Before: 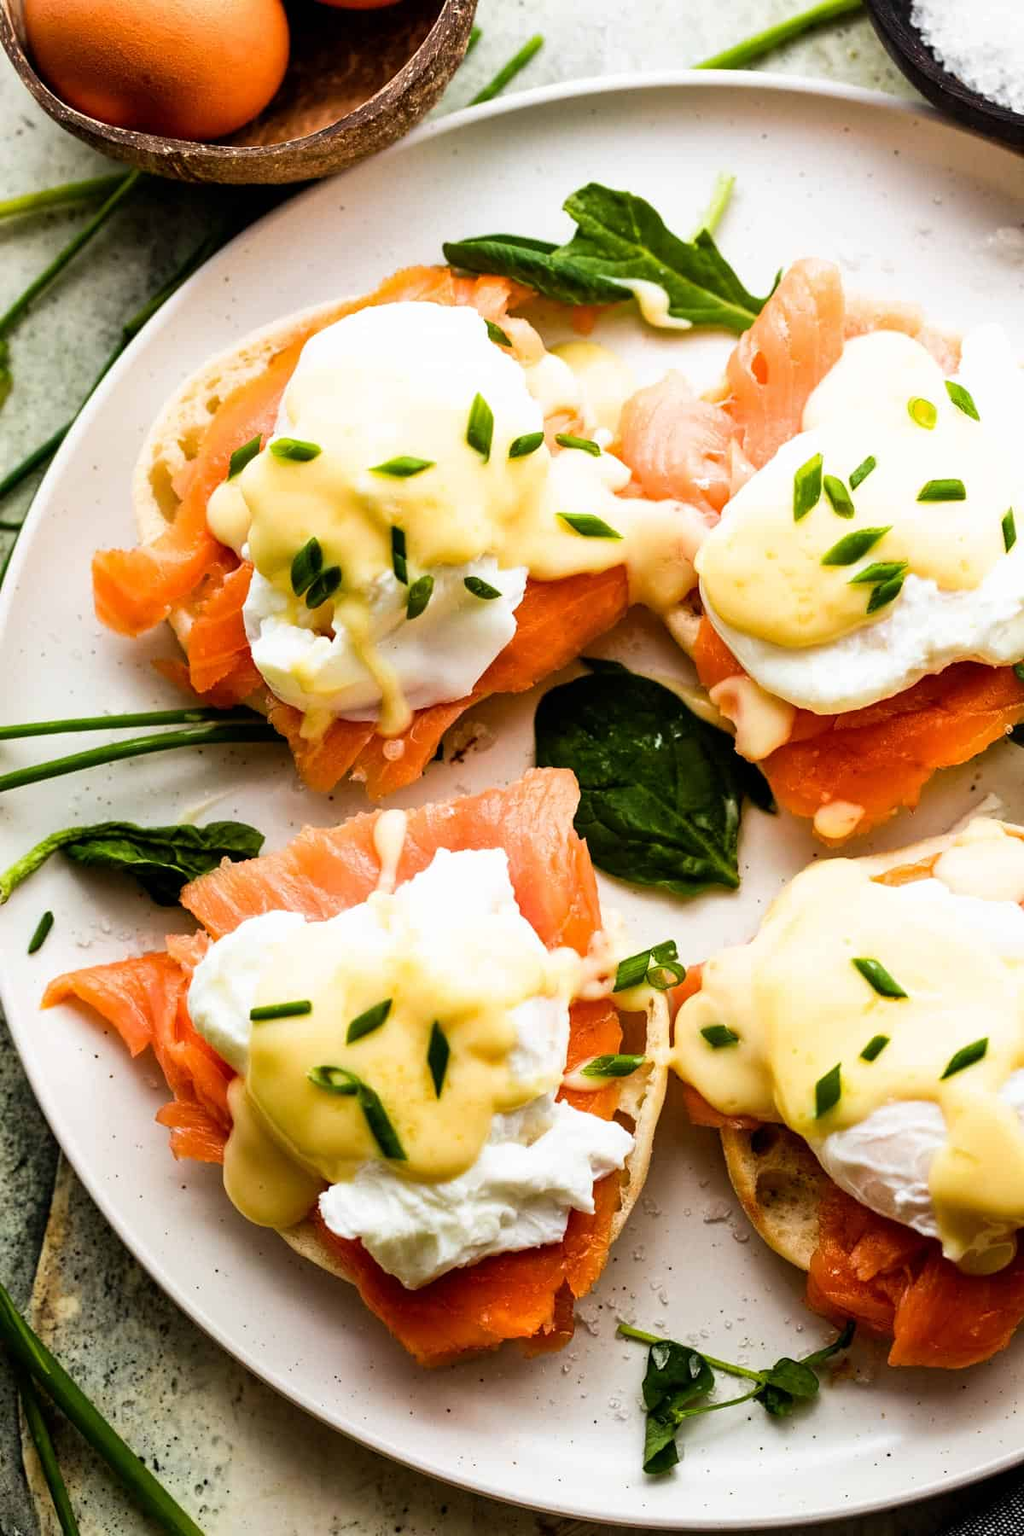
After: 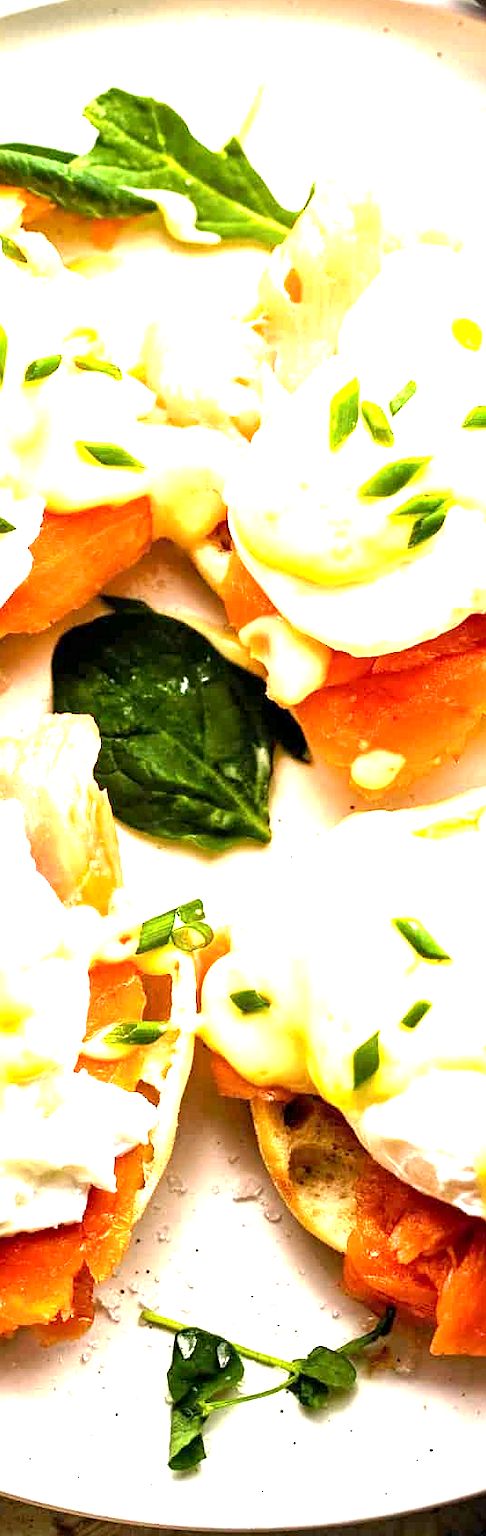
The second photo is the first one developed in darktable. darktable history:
crop: left 47.583%, top 6.634%, right 8.01%
exposure: black level correction 0.001, exposure 1.737 EV, compensate exposure bias true, compensate highlight preservation false
sharpen: radius 1.223, amount 0.292, threshold 0.04
tone curve: curves: ch0 [(0, 0) (0.003, 0.012) (0.011, 0.015) (0.025, 0.027) (0.044, 0.045) (0.069, 0.064) (0.1, 0.093) (0.136, 0.133) (0.177, 0.177) (0.224, 0.221) (0.277, 0.272) (0.335, 0.342) (0.399, 0.398) (0.468, 0.462) (0.543, 0.547) (0.623, 0.624) (0.709, 0.711) (0.801, 0.792) (0.898, 0.889) (1, 1)], preserve colors none
